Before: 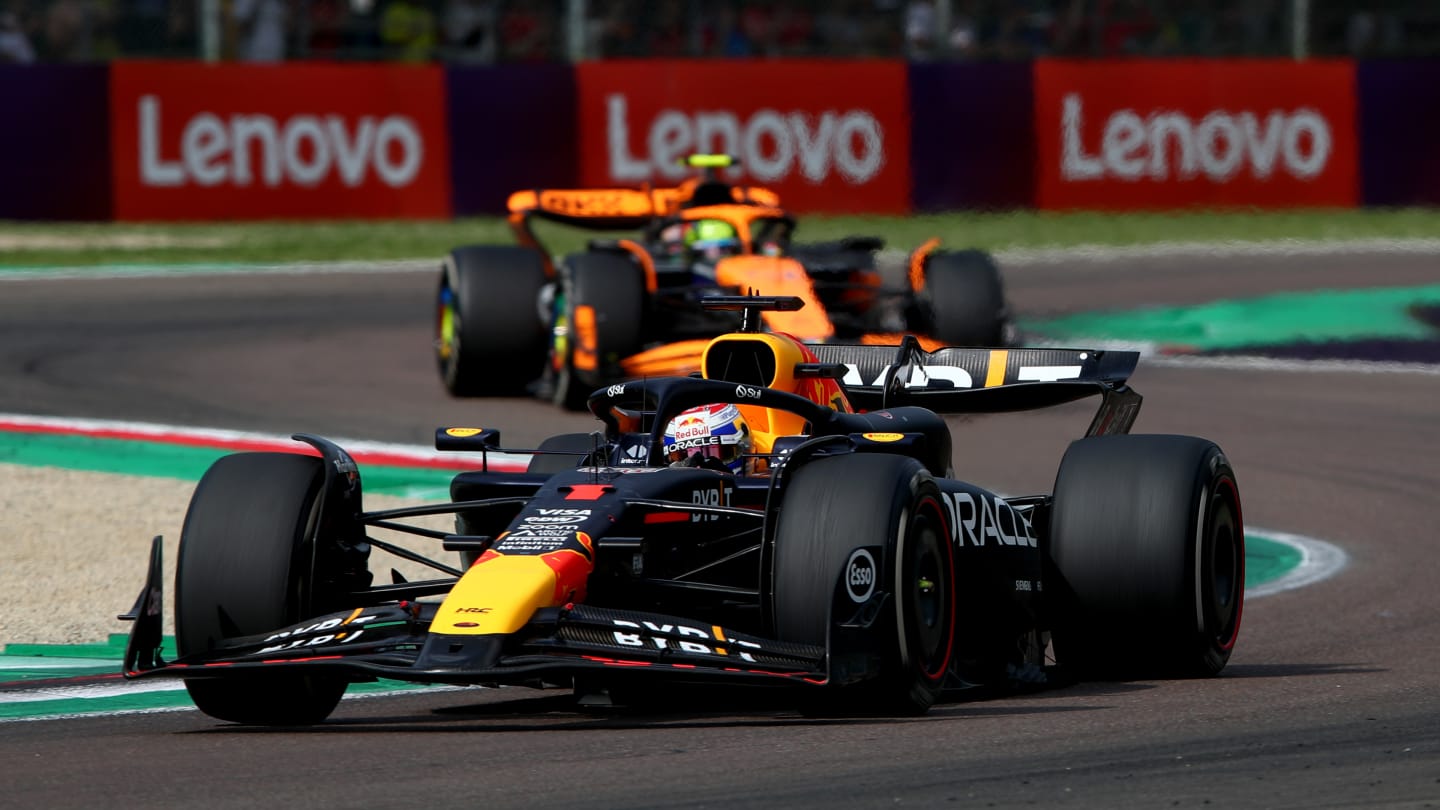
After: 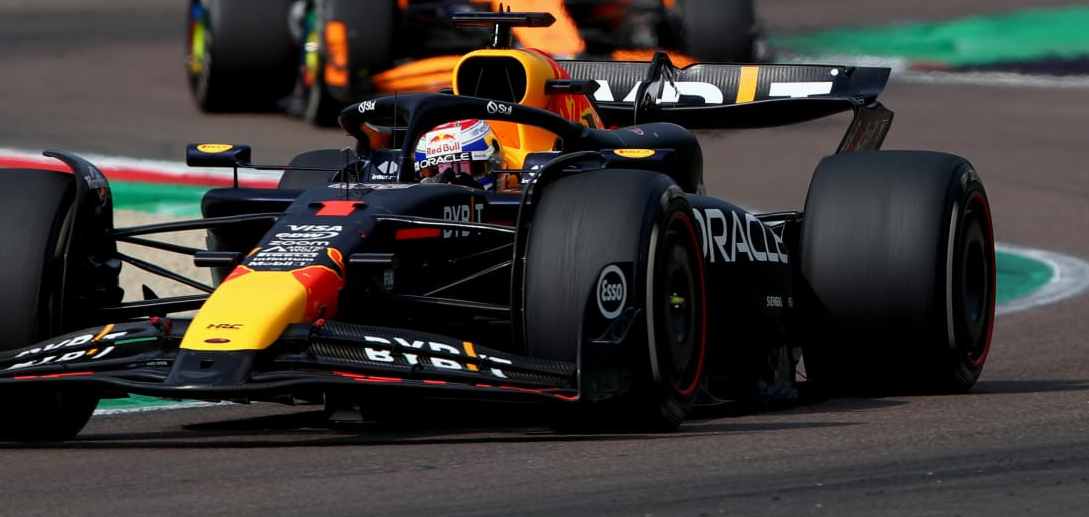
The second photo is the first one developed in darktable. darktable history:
crop and rotate: left 17.299%, top 35.115%, right 7.015%, bottom 1.024%
exposure: exposure -0.04 EV, compensate highlight preservation false
